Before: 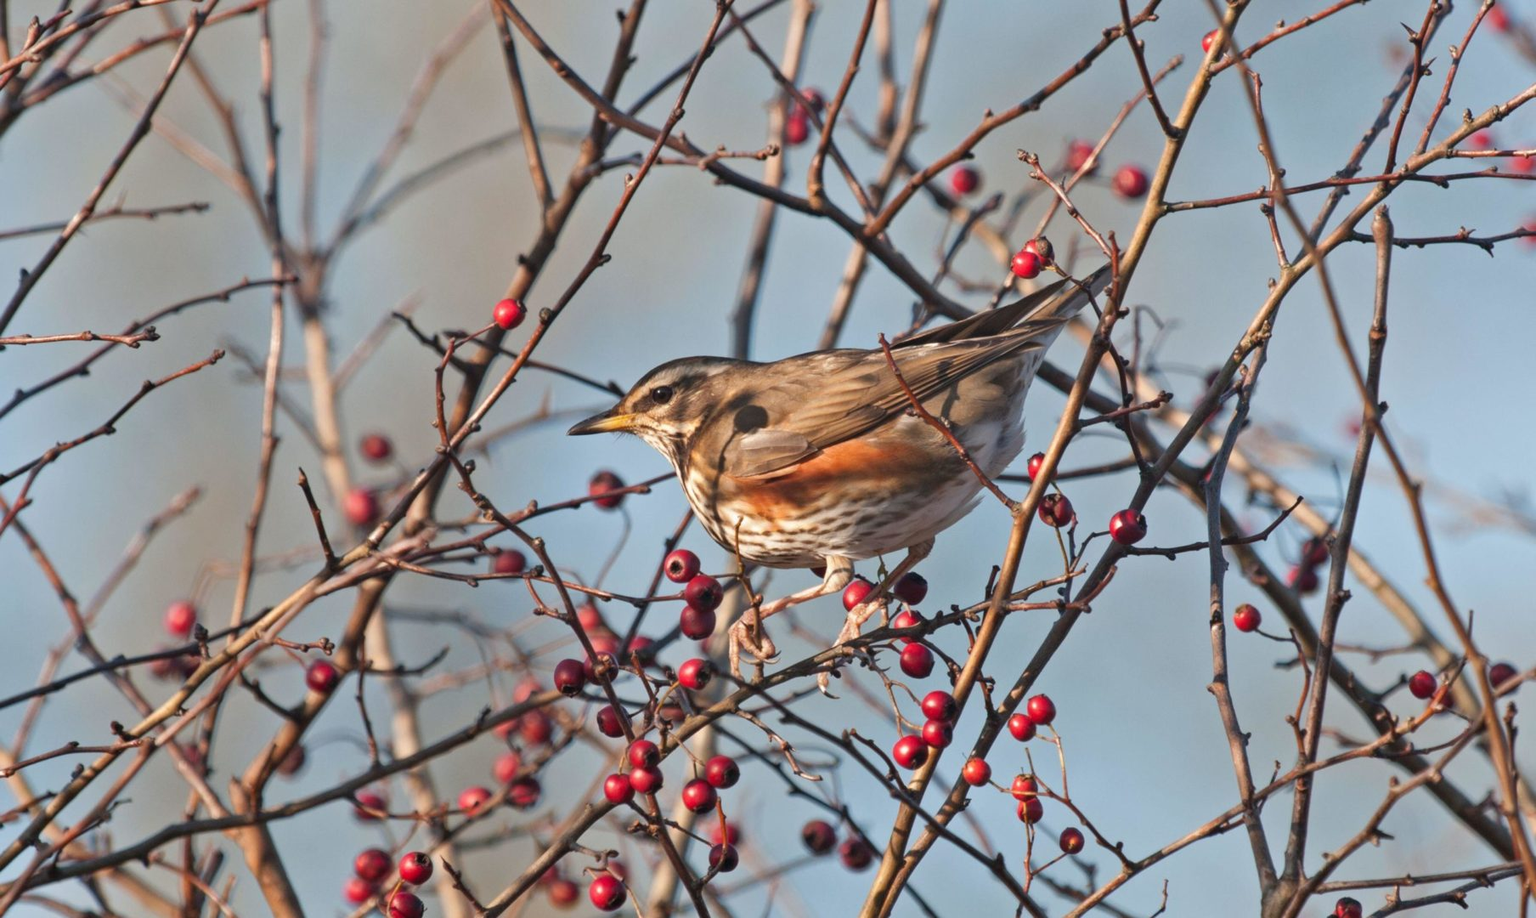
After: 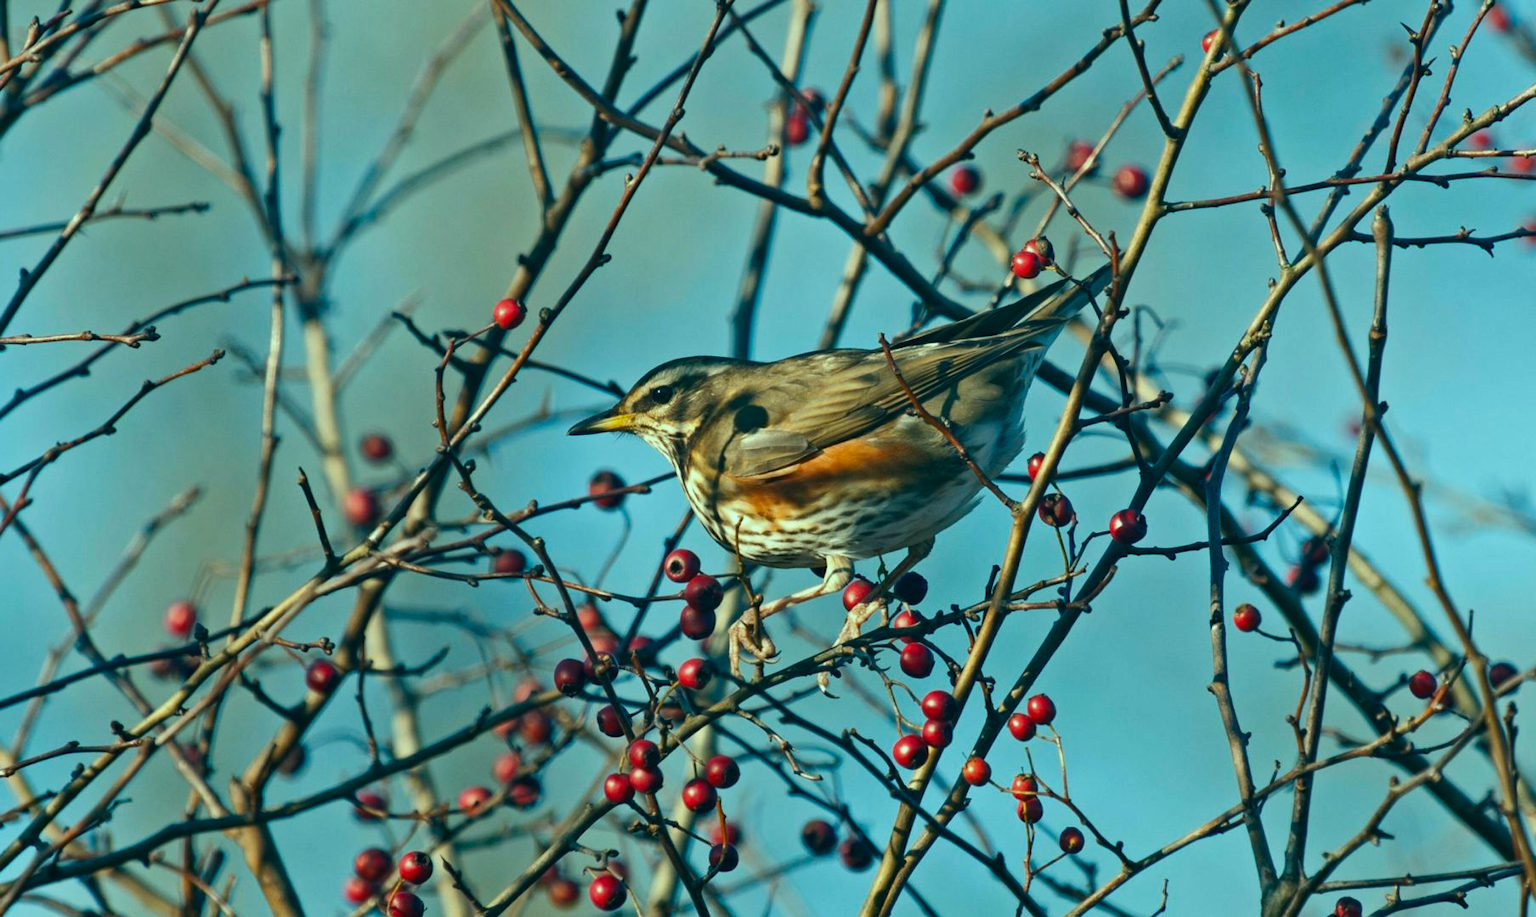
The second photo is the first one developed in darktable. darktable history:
white balance: red 0.98, blue 1.034
color correction: highlights a* -20.08, highlights b* 9.8, shadows a* -20.4, shadows b* -10.76
contrast brightness saturation: contrast 0.12, brightness -0.12, saturation 0.2
